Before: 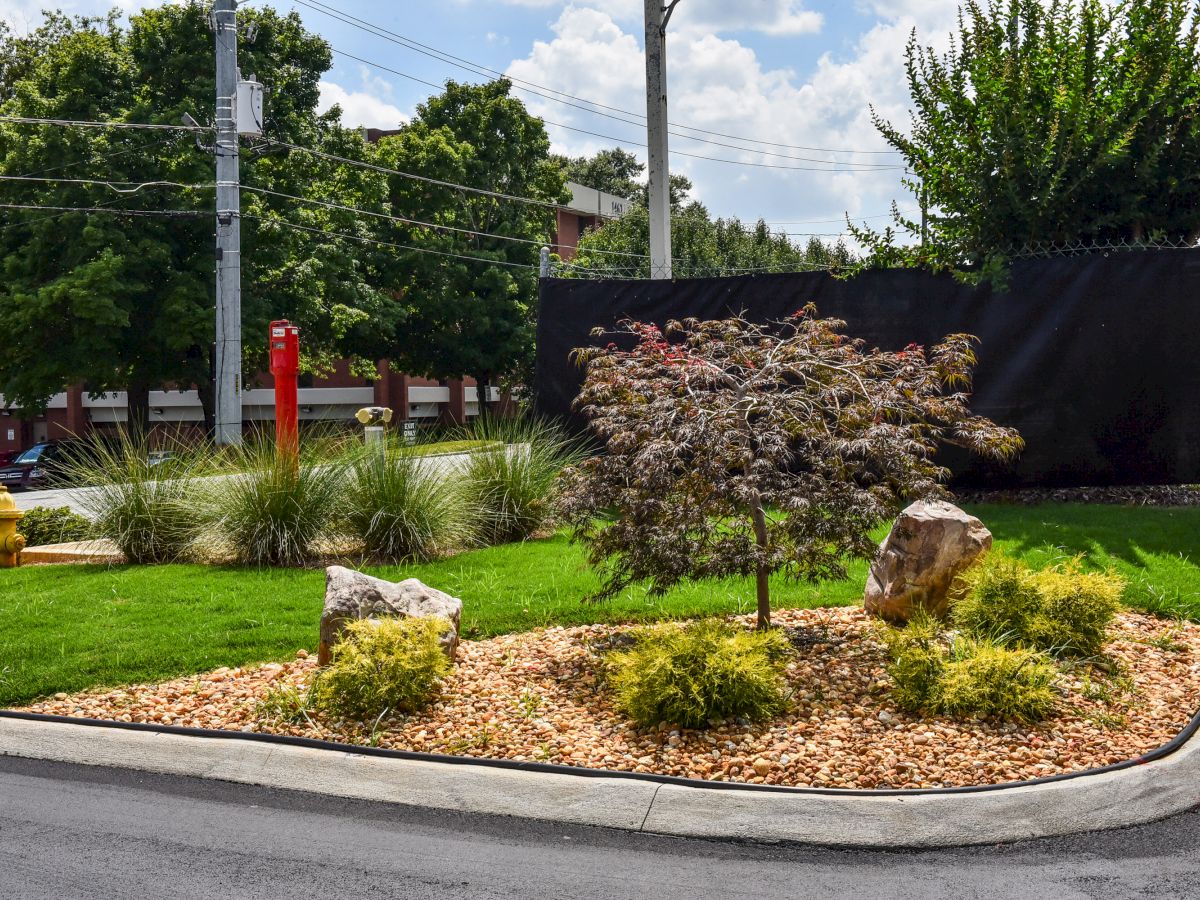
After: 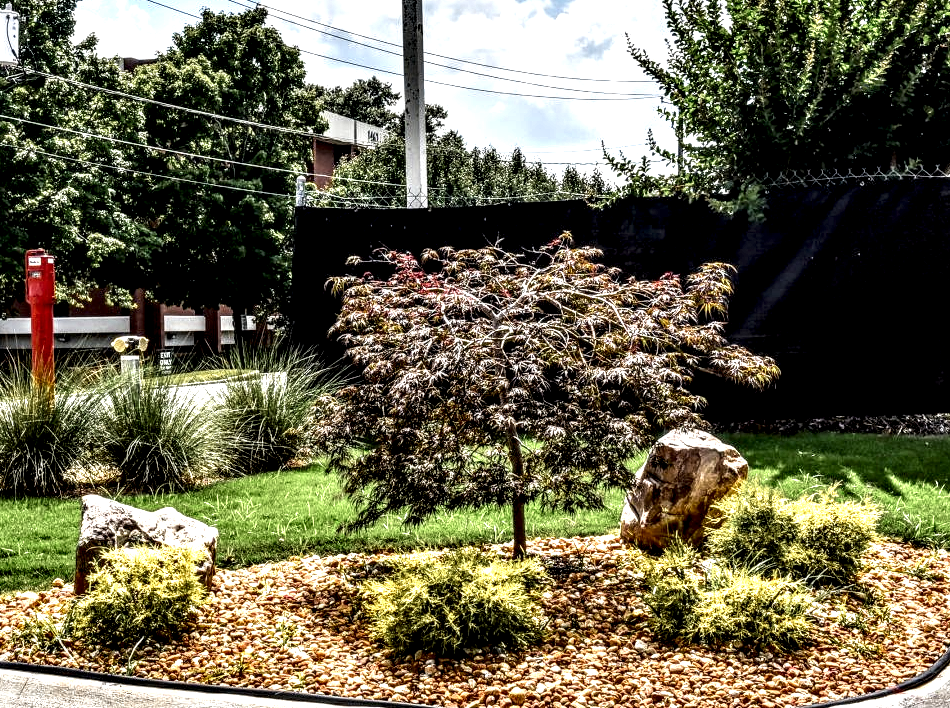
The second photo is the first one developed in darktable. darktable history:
crop and rotate: left 20.396%, top 7.96%, right 0.408%, bottom 13.346%
color zones: curves: ch0 [(0.11, 0.396) (0.195, 0.36) (0.25, 0.5) (0.303, 0.412) (0.357, 0.544) (0.75, 0.5) (0.967, 0.328)]; ch1 [(0, 0.468) (0.112, 0.512) (0.202, 0.6) (0.25, 0.5) (0.307, 0.352) (0.357, 0.544) (0.75, 0.5) (0.963, 0.524)]
local contrast: highlights 116%, shadows 41%, detail 295%
